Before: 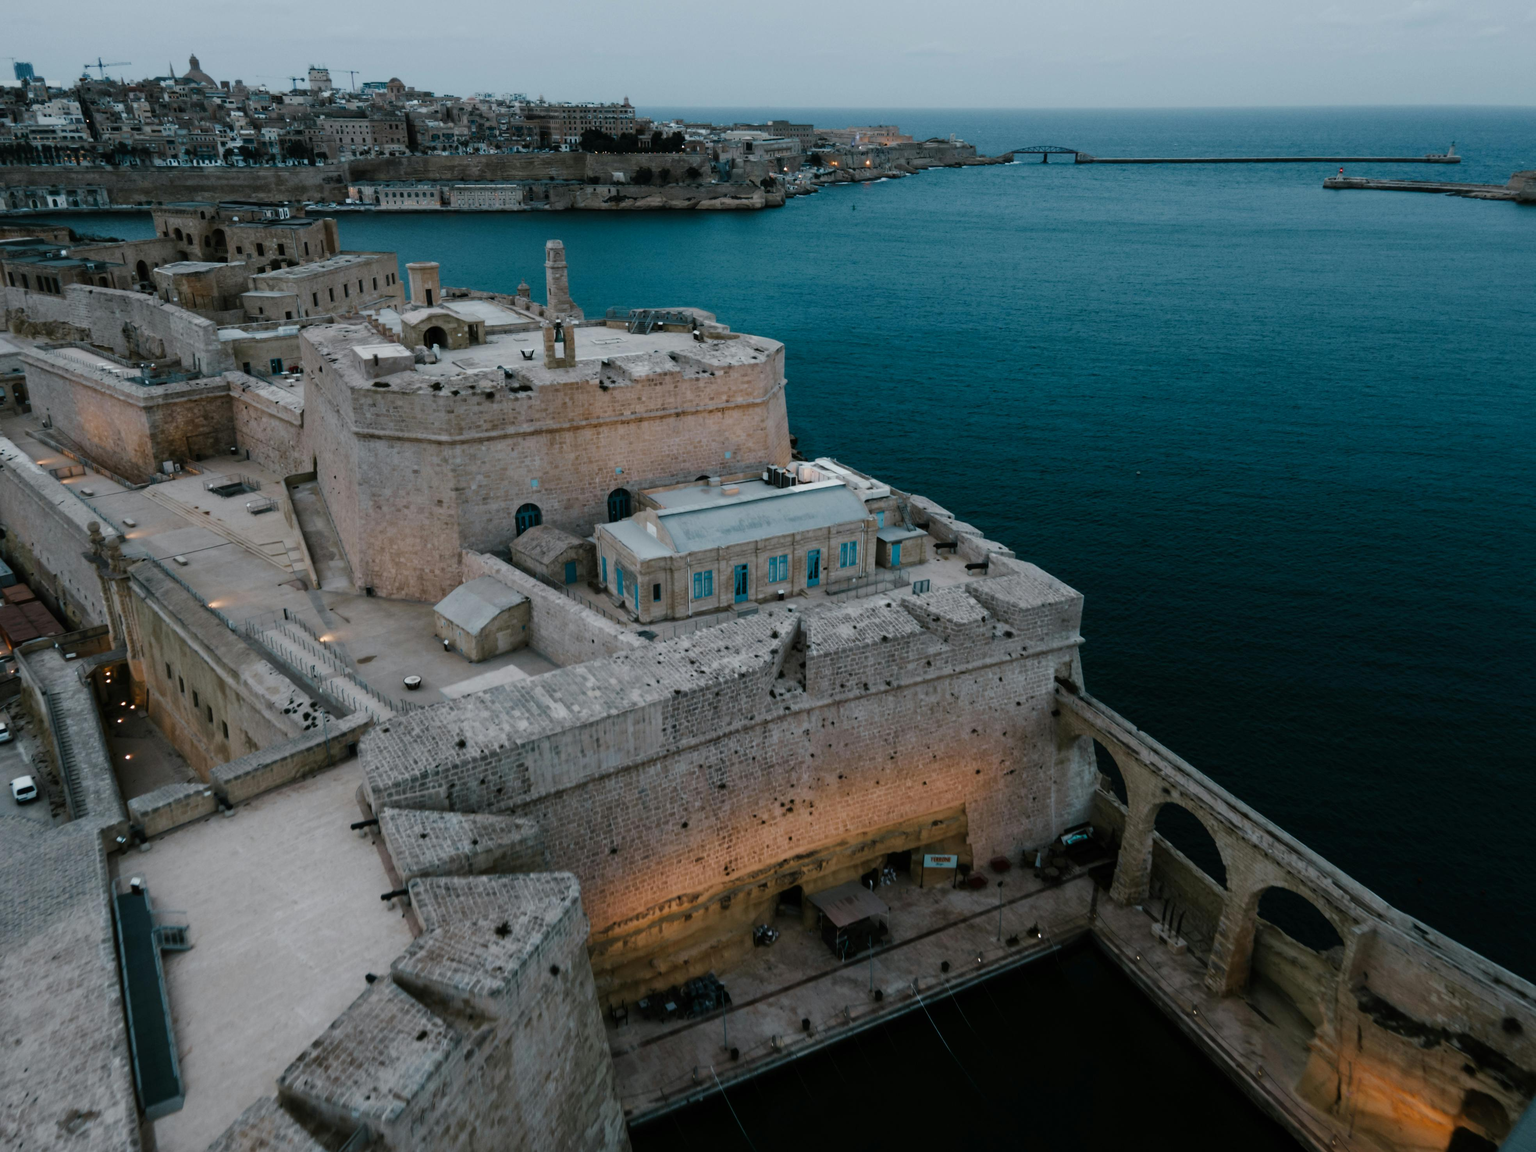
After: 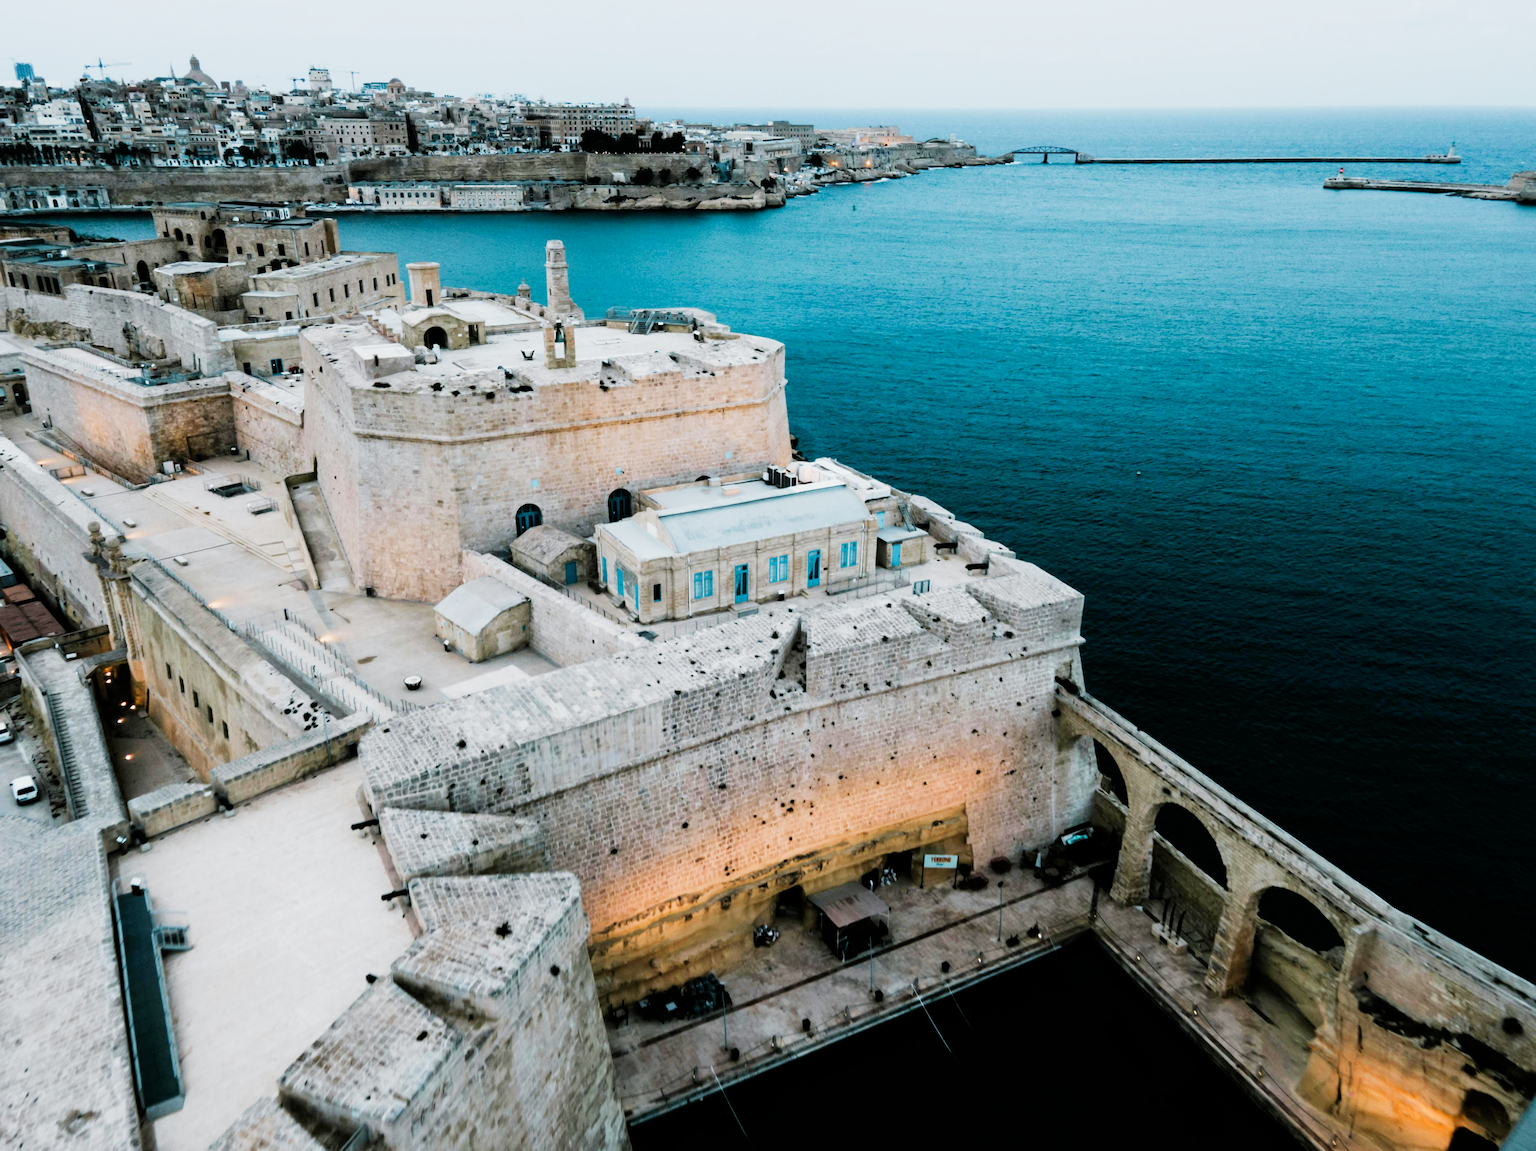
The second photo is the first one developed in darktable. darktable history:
filmic rgb: black relative exposure -7.31 EV, white relative exposure 5.07 EV, hardness 3.22
tone curve: curves: ch0 [(0, 0) (0.004, 0.001) (0.133, 0.132) (0.325, 0.395) (0.455, 0.565) (0.832, 0.925) (1, 1)], preserve colors none
exposure: black level correction 0, exposure 1.095 EV, compensate highlight preservation false
